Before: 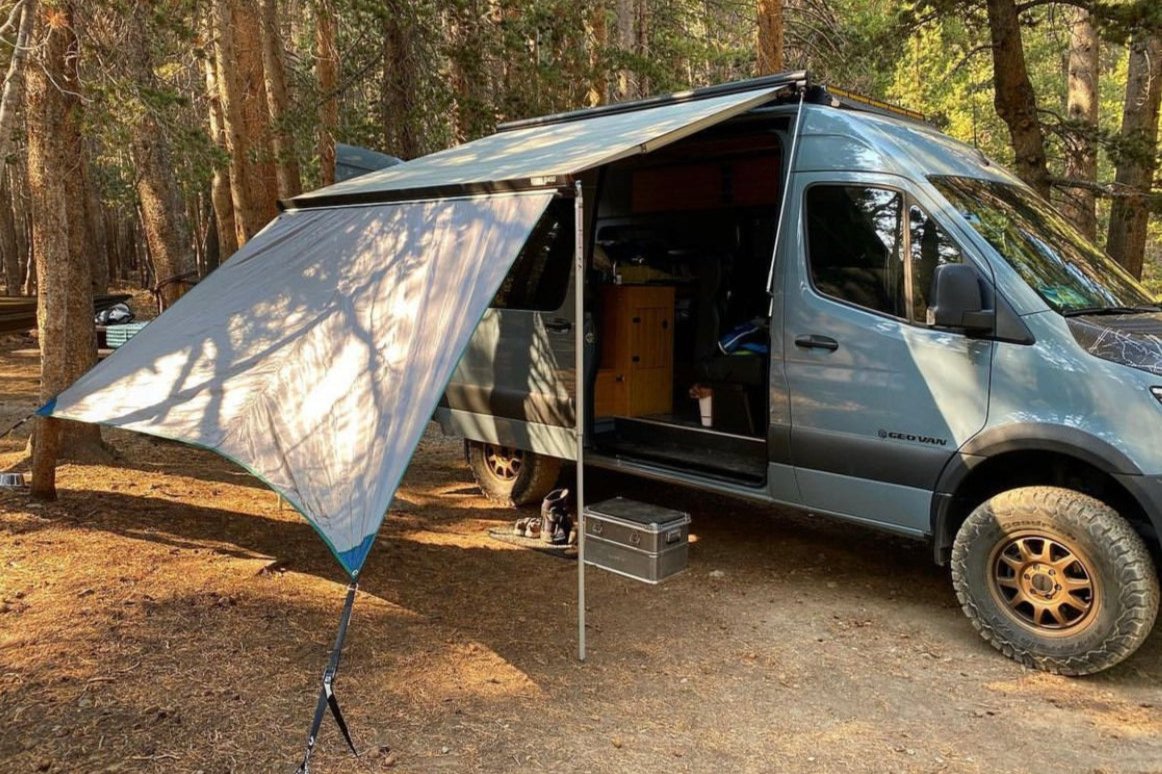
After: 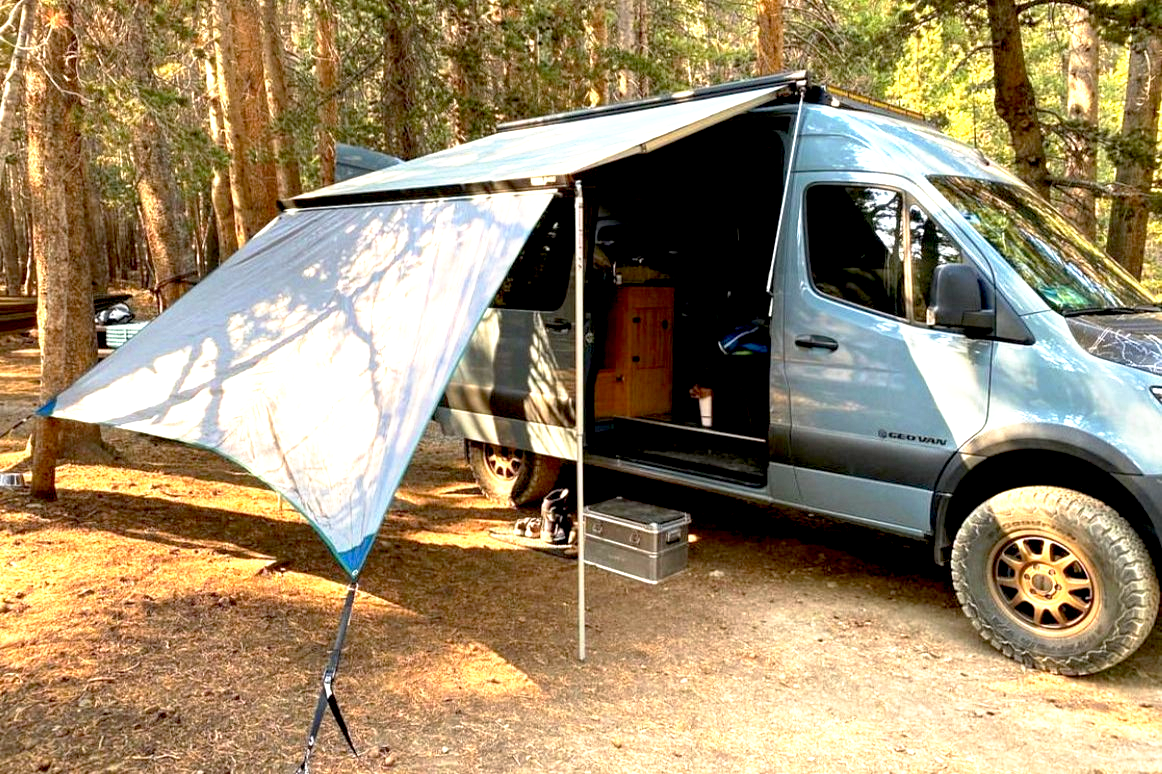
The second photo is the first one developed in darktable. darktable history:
base curve: curves: ch0 [(0.017, 0) (0.425, 0.441) (0.844, 0.933) (1, 1)], preserve colors none
exposure: black level correction 0.001, exposure 1.129 EV, compensate exposure bias true, compensate highlight preservation false
